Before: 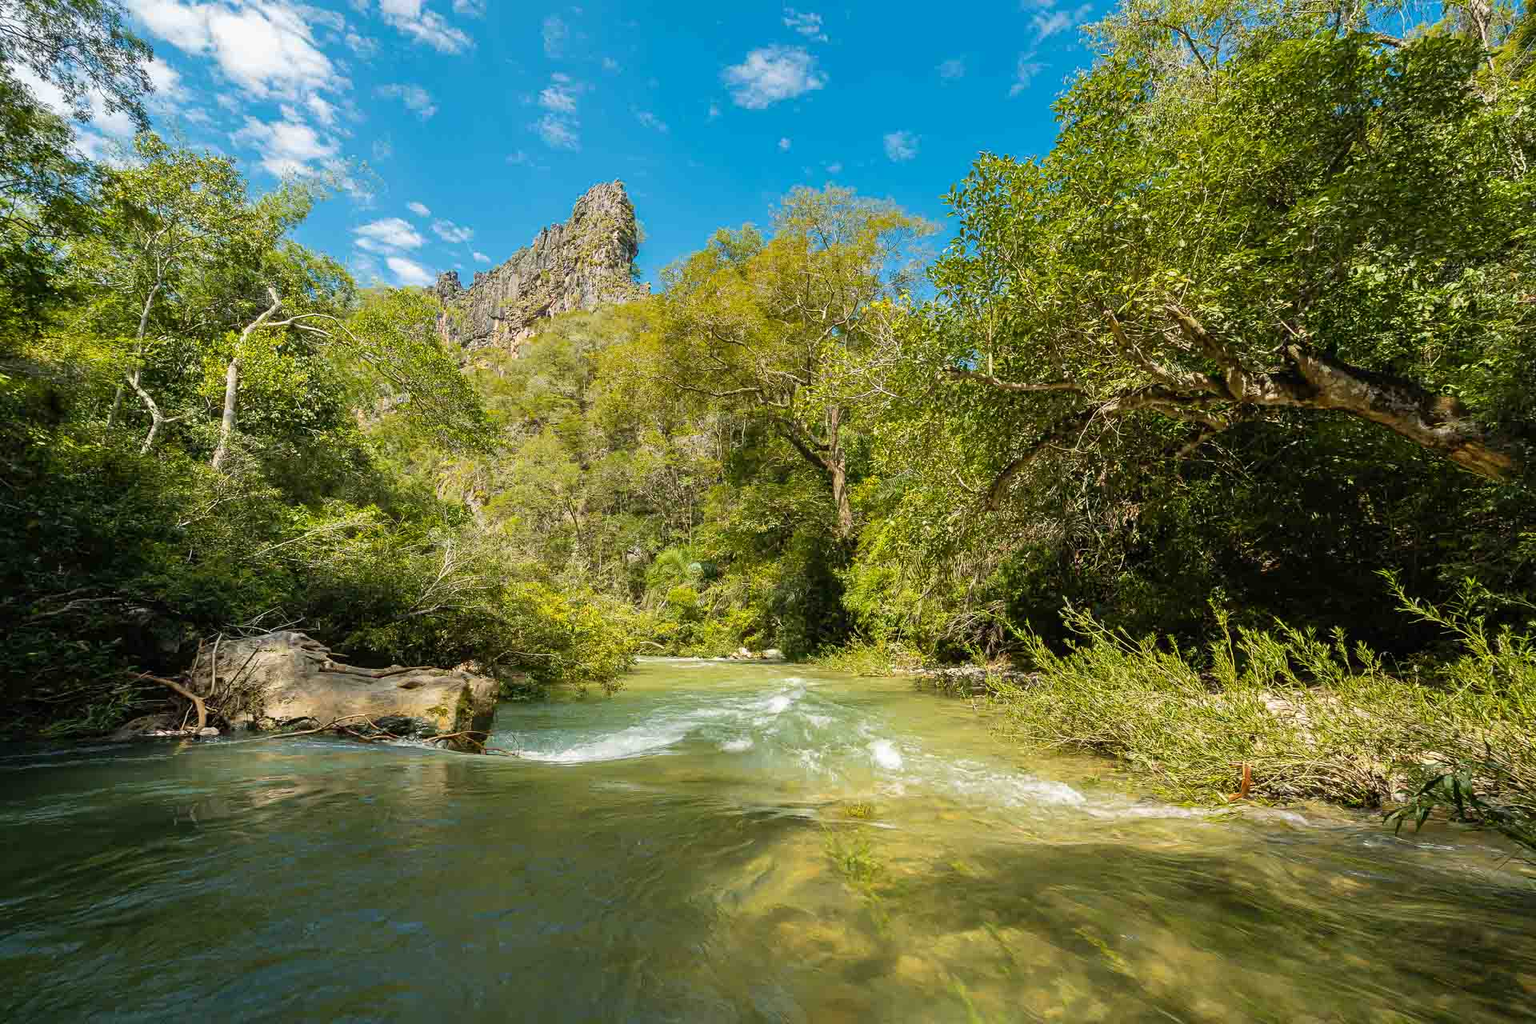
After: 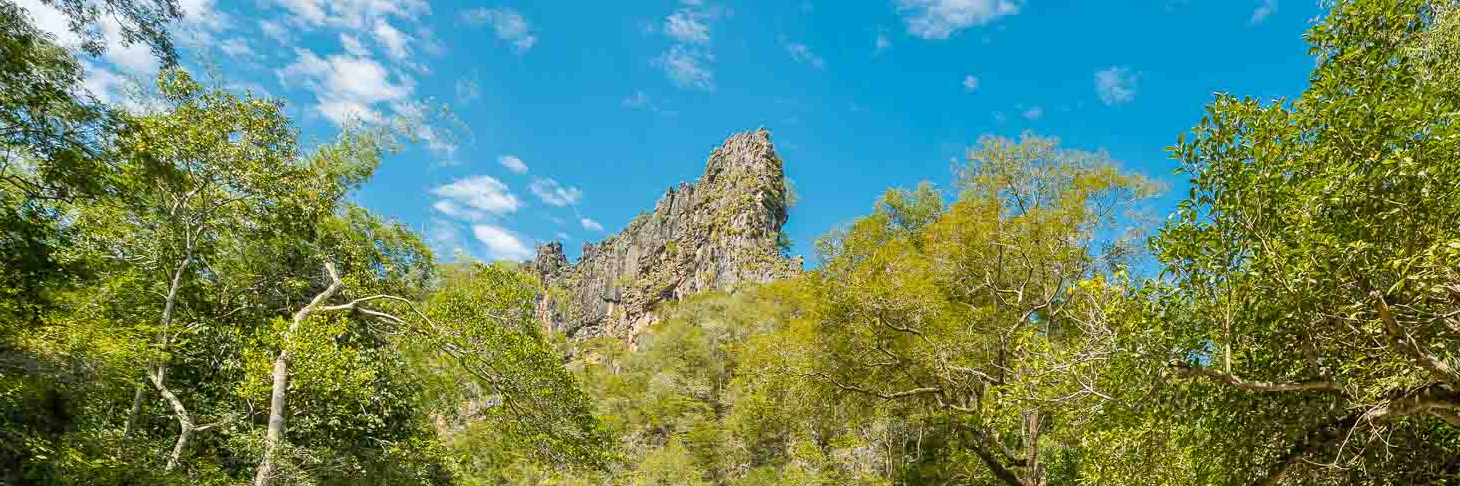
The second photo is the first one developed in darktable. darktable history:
crop: left 0.559%, top 7.633%, right 23.393%, bottom 54.375%
